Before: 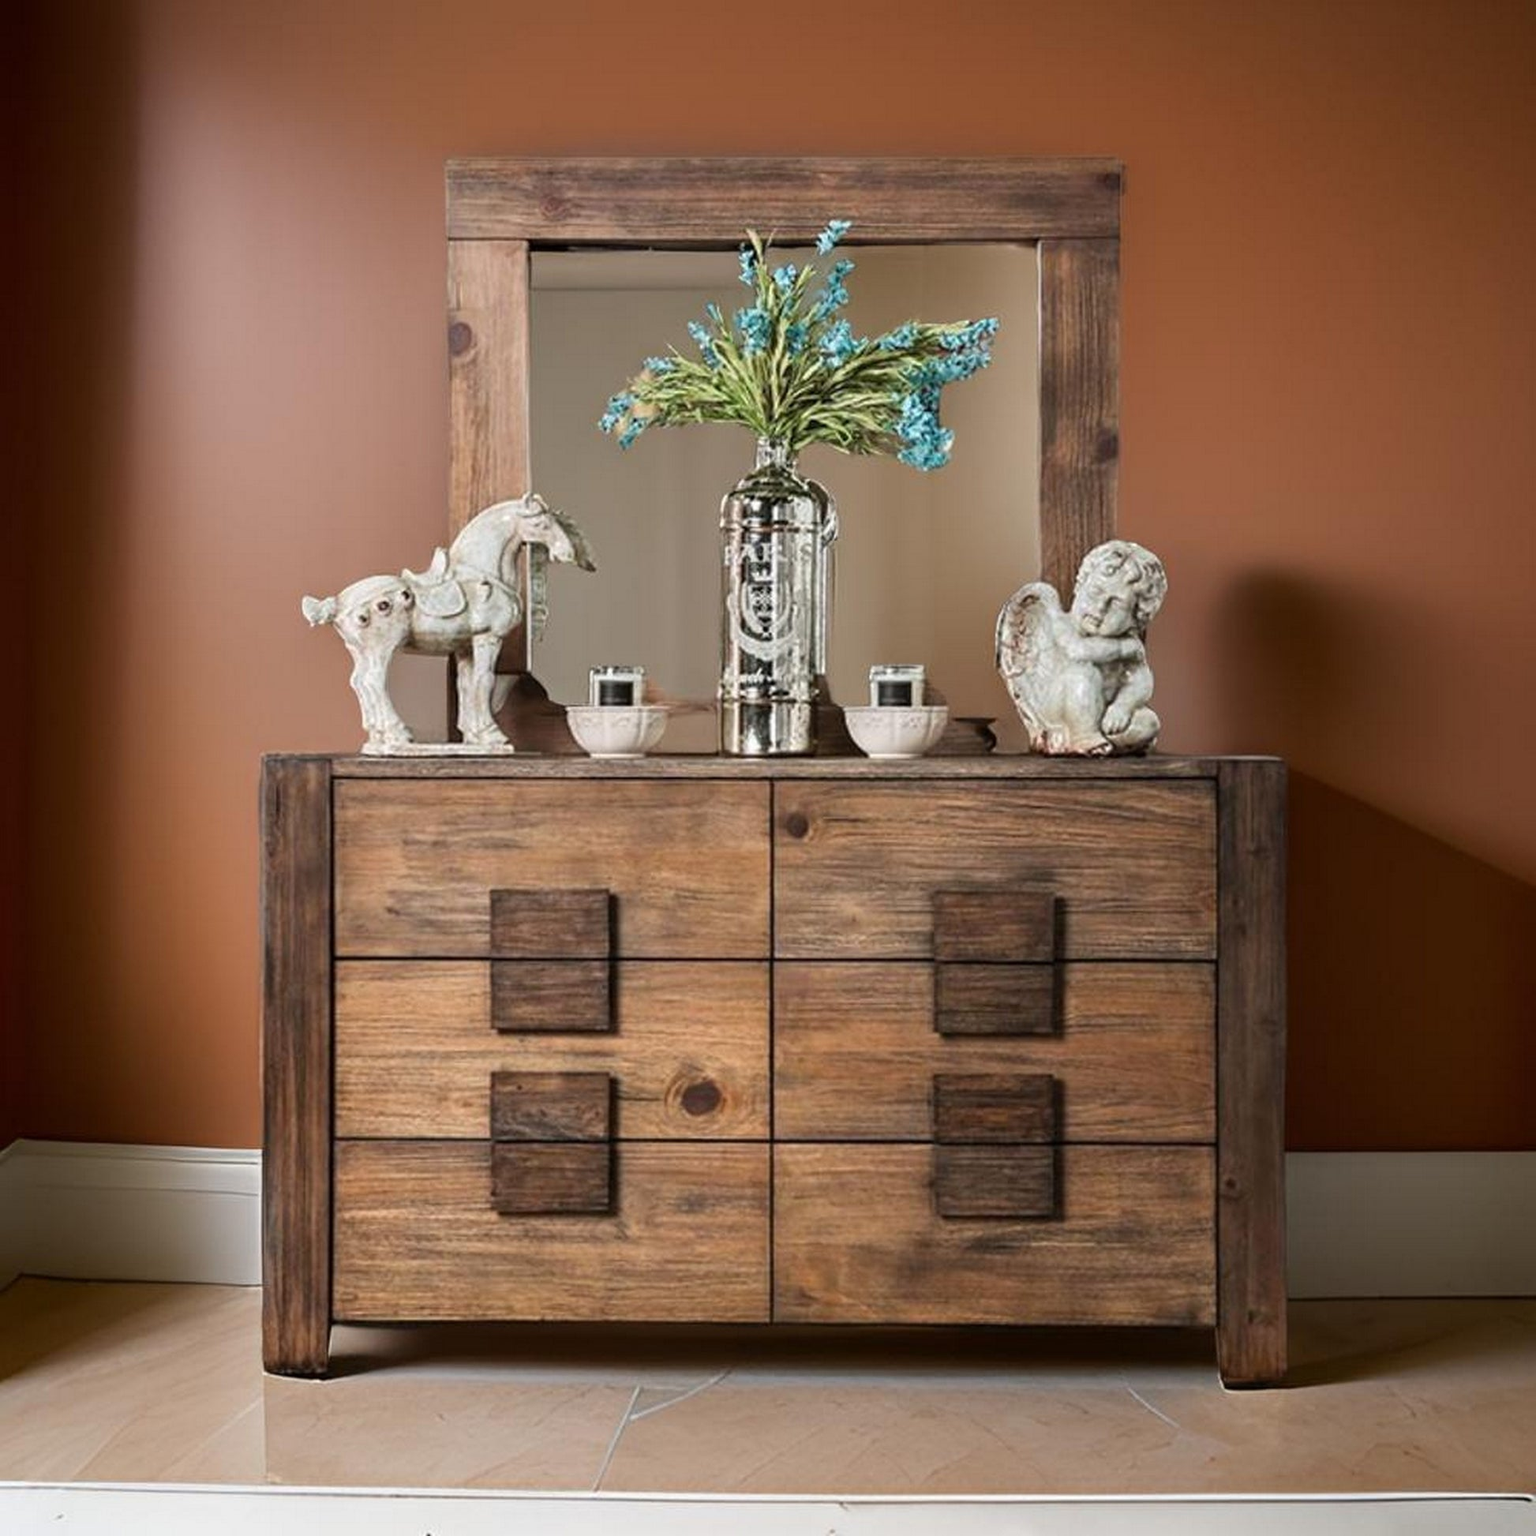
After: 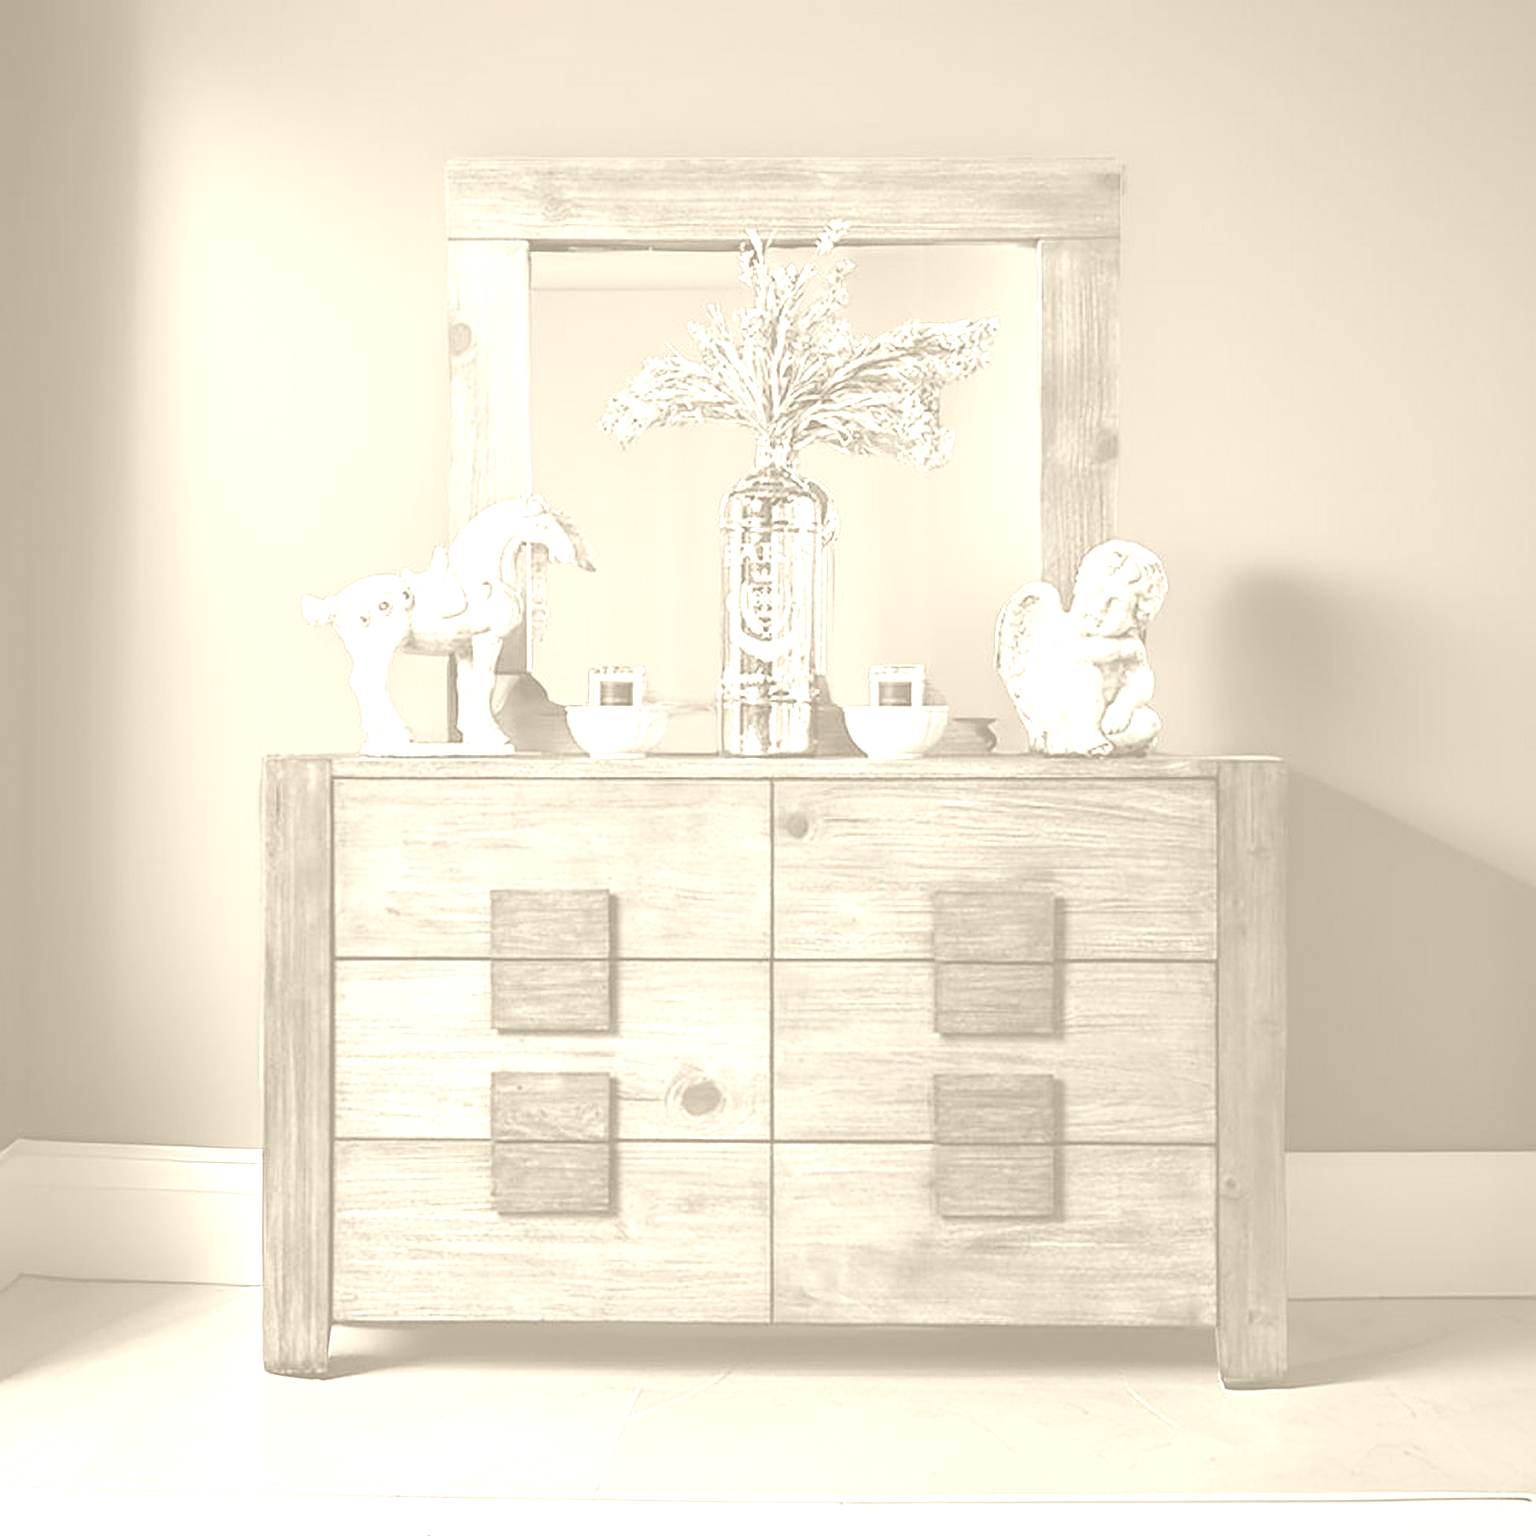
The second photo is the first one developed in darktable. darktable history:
colorize: hue 36°, saturation 71%, lightness 80.79%
color correction: highlights a* -14.62, highlights b* -16.22, shadows a* 10.12, shadows b* 29.4
sharpen: amount 0.75
exposure: exposure 0.3 EV, compensate highlight preservation false
